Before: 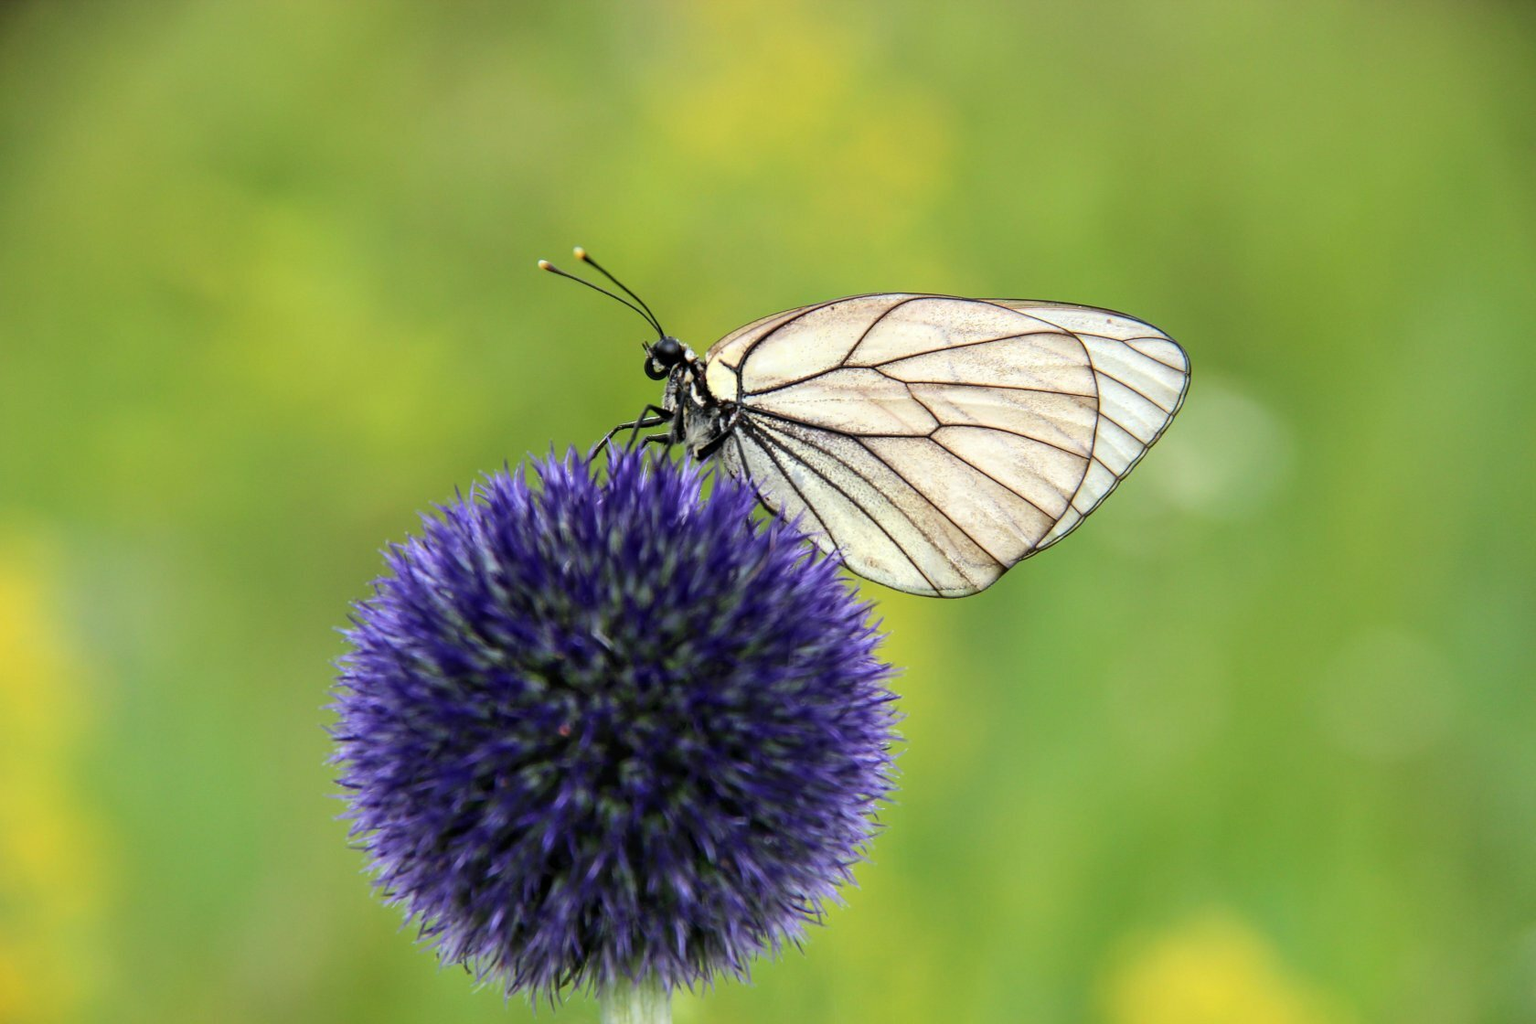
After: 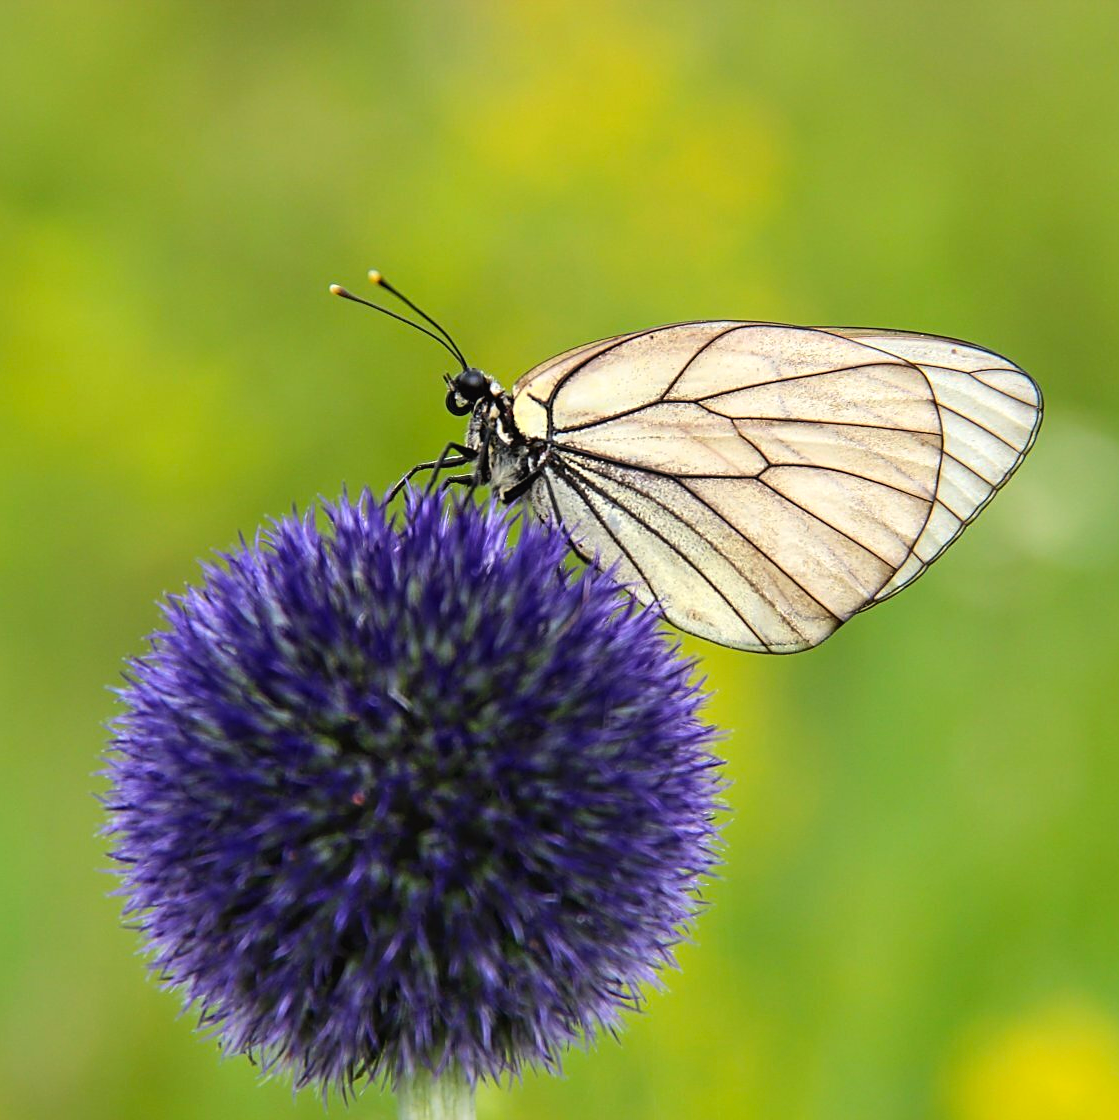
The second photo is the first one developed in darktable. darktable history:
crop: left 15.419%, right 17.914%
sharpen: on, module defaults
color balance rgb: shadows lift › chroma 2%, shadows lift › hue 50°, power › hue 60°, highlights gain › chroma 1%, highlights gain › hue 60°, global offset › luminance 0.25%, global vibrance 30%
